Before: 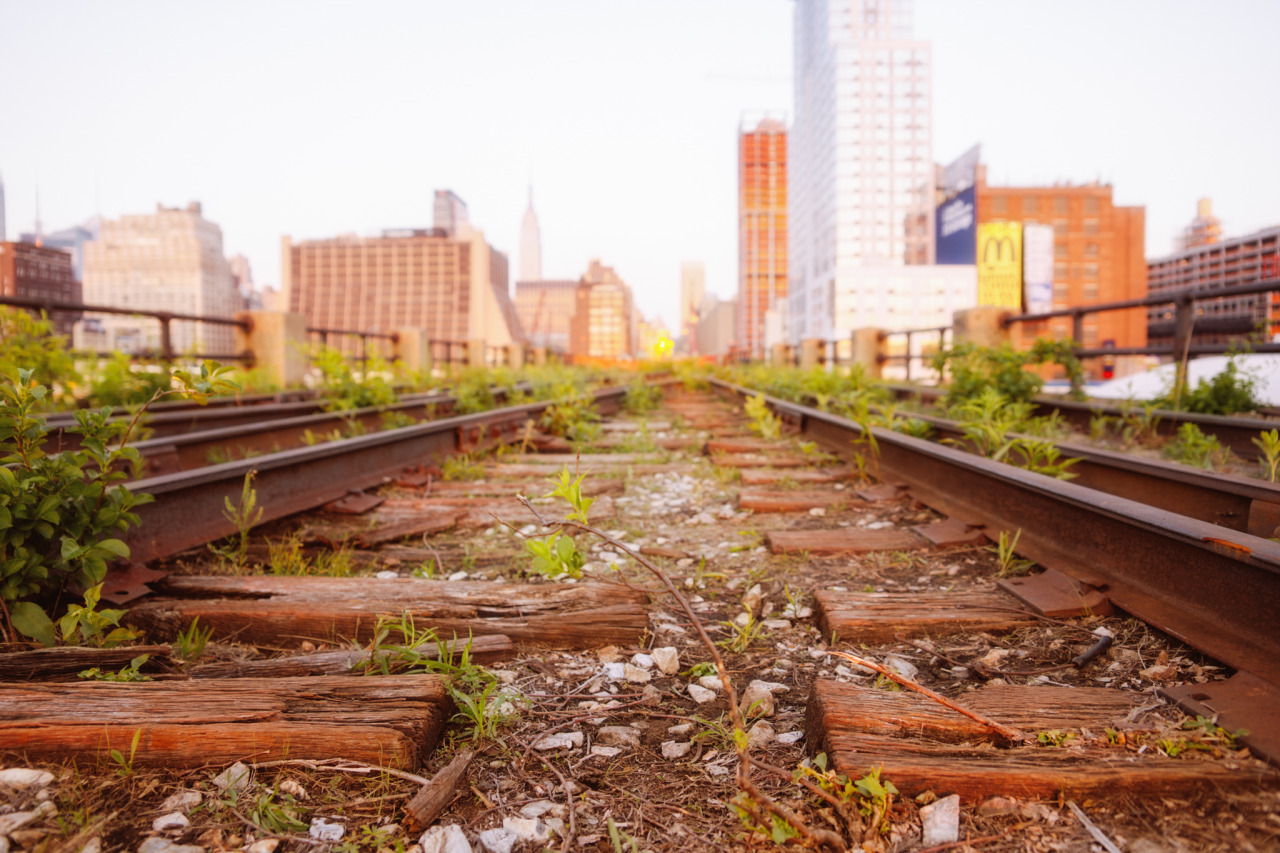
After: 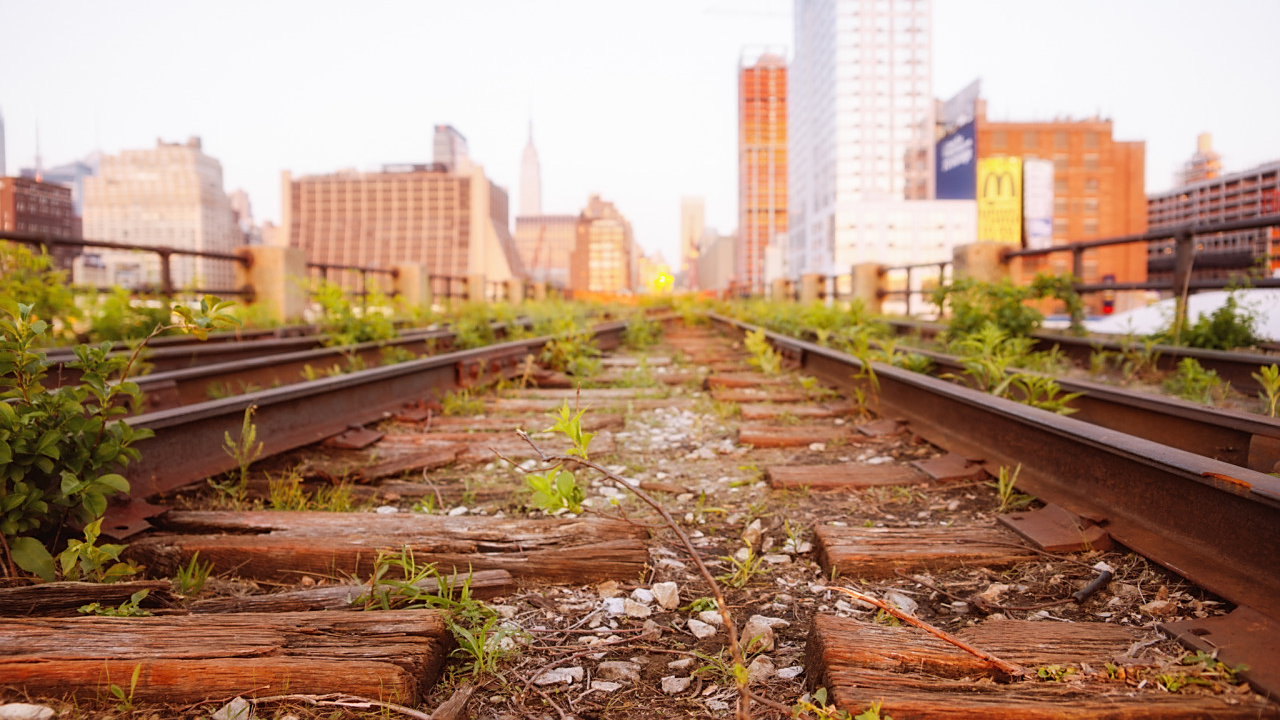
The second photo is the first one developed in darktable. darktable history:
levels: levels [0, 0.498, 0.996]
crop: top 7.622%, bottom 7.899%
sharpen: radius 1.846, amount 0.396, threshold 1.419
